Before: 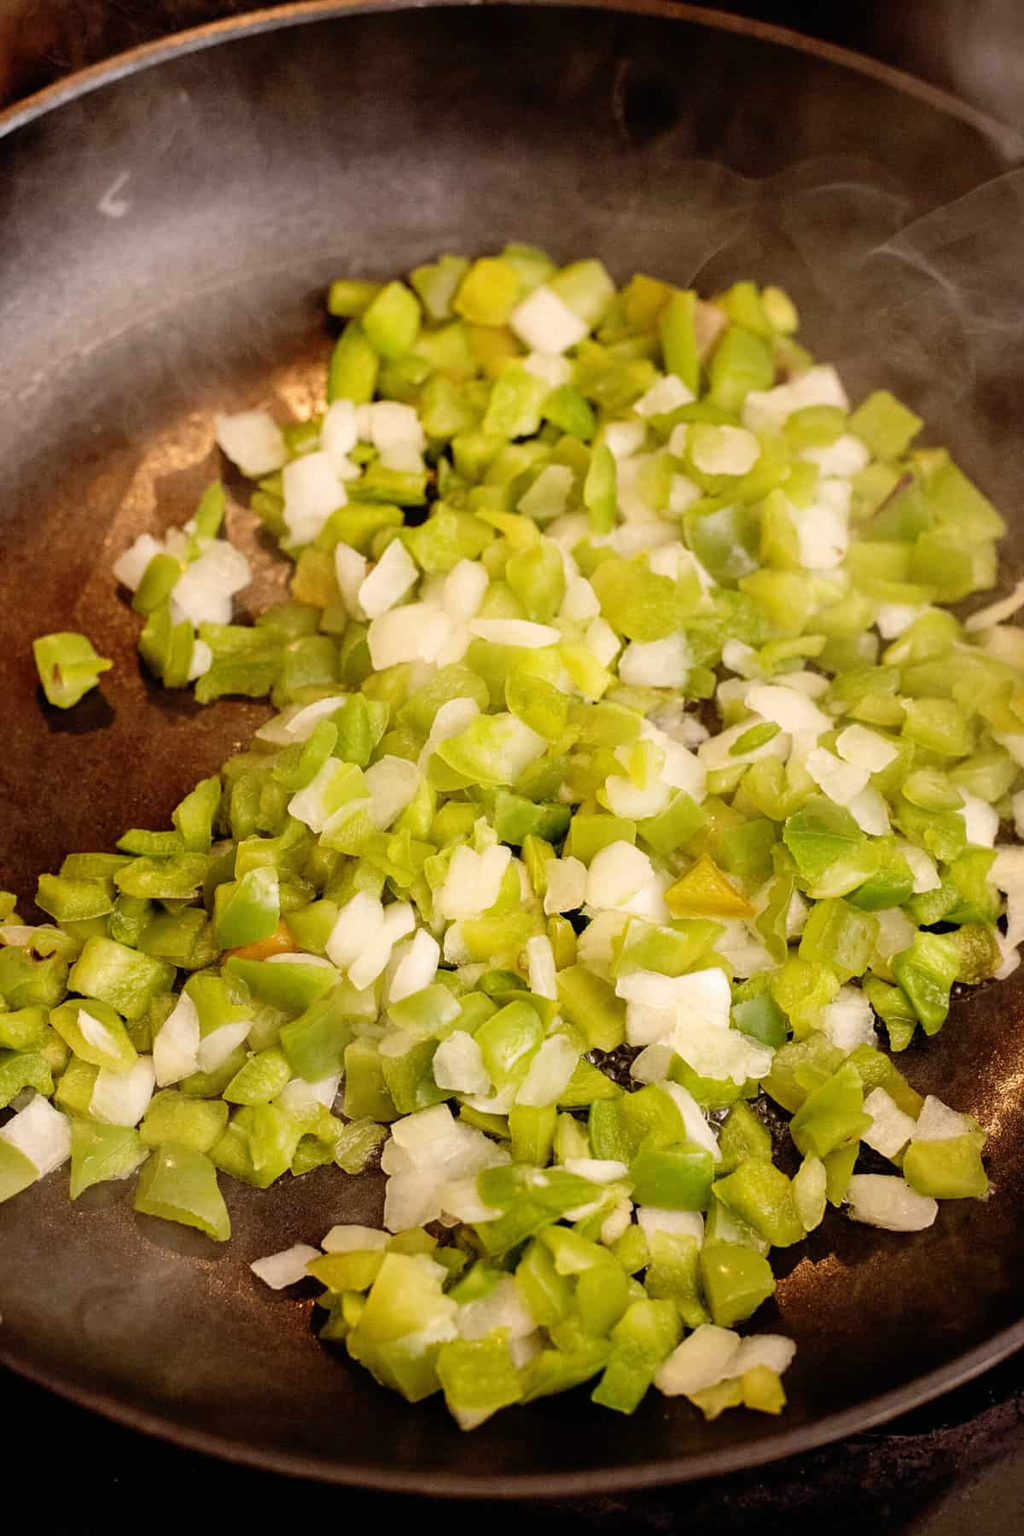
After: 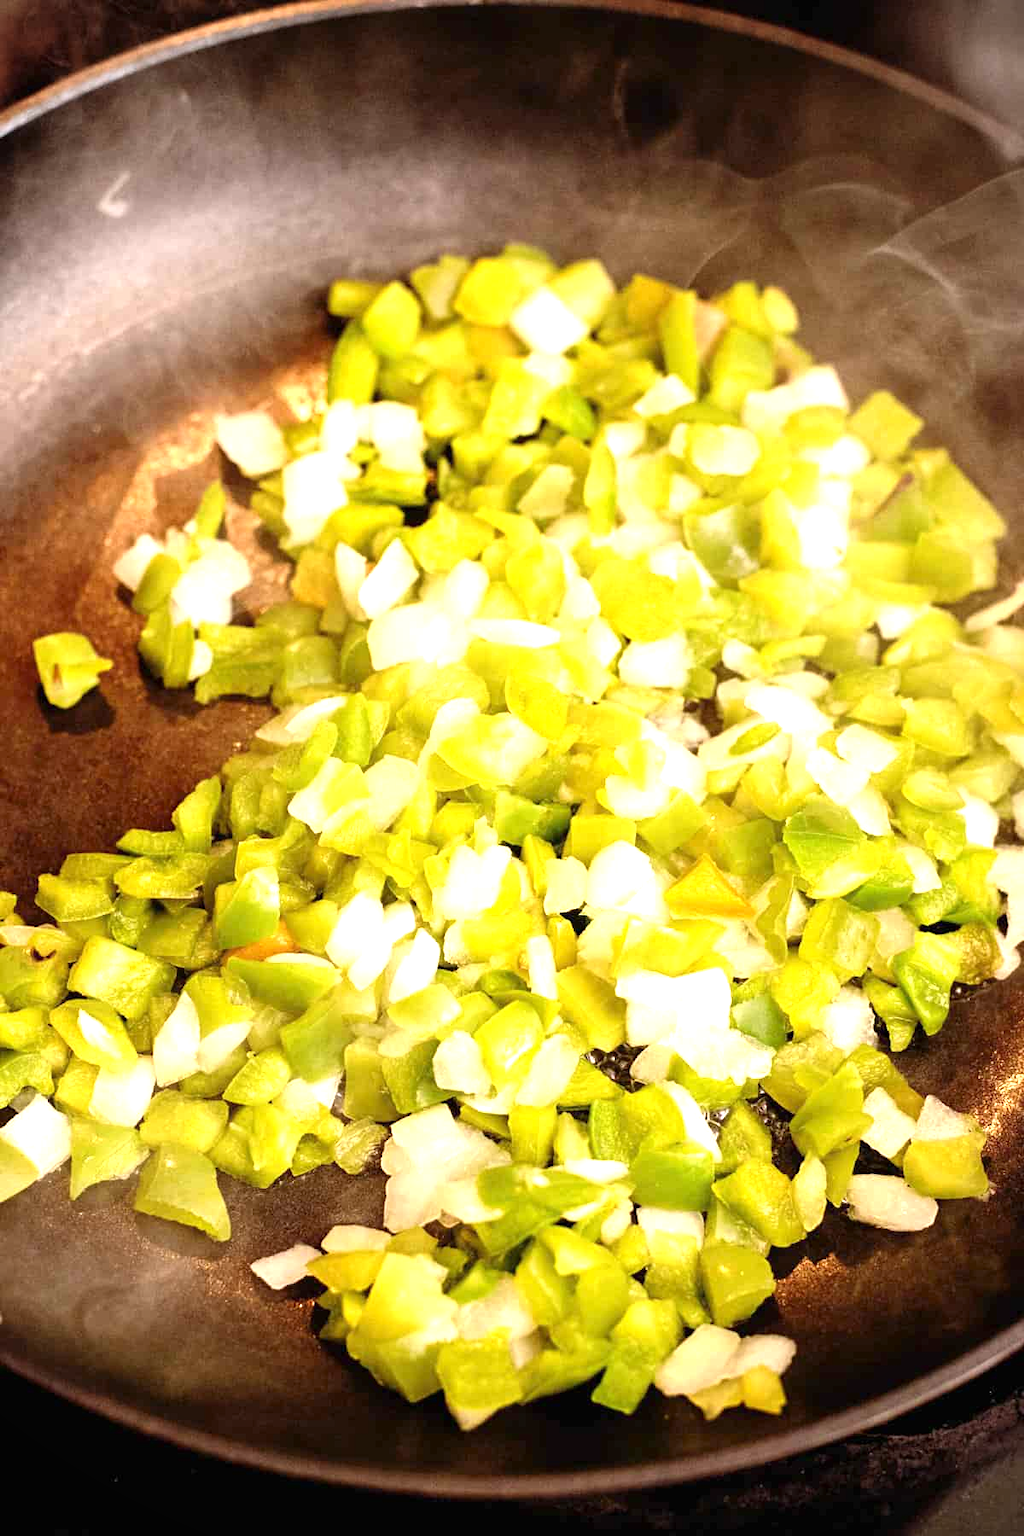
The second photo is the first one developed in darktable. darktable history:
vignetting: fall-off start 91.19%
exposure: exposure 1.061 EV, compensate highlight preservation false
